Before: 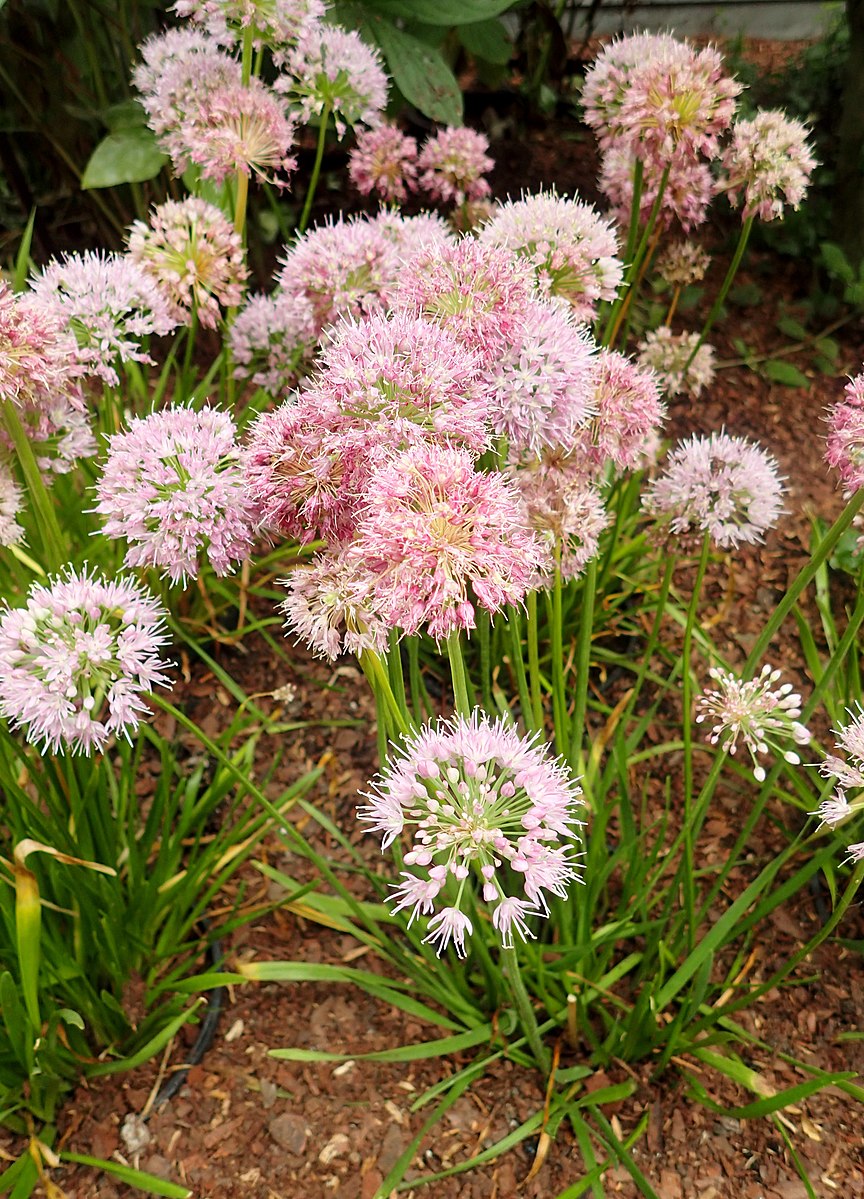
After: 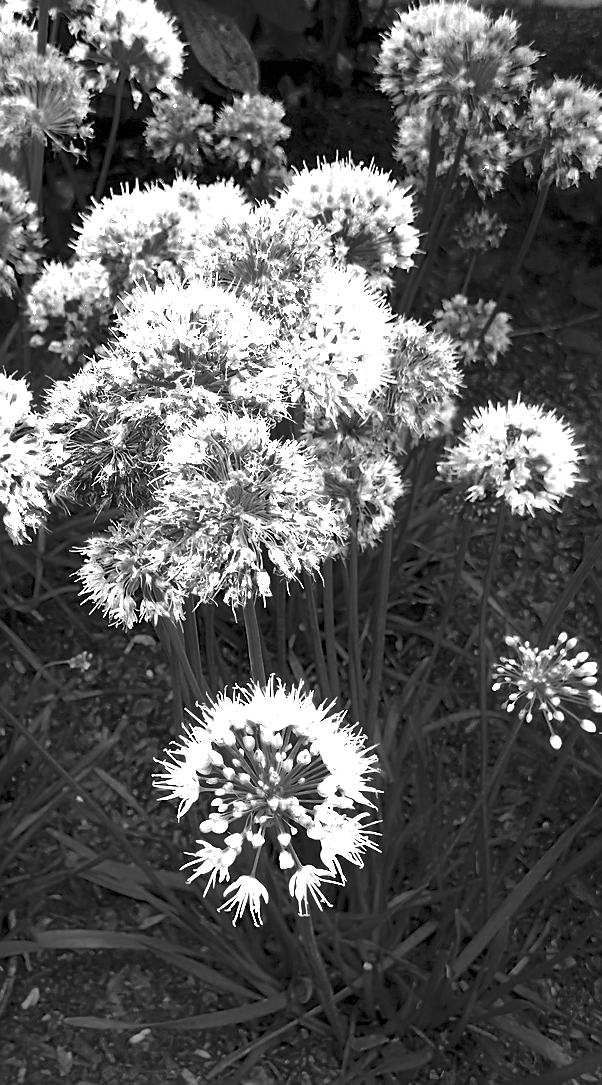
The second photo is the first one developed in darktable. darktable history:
exposure: black level correction 0, exposure 1.124 EV, compensate highlight preservation false
tone equalizer: on, module defaults
color zones: curves: ch0 [(0.287, 0.048) (0.493, 0.484) (0.737, 0.816)]; ch1 [(0, 0) (0.143, 0) (0.286, 0) (0.429, 0) (0.571, 0) (0.714, 0) (0.857, 0)]
crop and rotate: left 23.673%, top 2.676%, right 6.644%, bottom 6.781%
sharpen: on, module defaults
color balance rgb: highlights gain › luminance 15.355%, highlights gain › chroma 7.079%, highlights gain › hue 126.1°, linear chroma grading › global chroma 39.802%, perceptual saturation grading › global saturation 20%, perceptual saturation grading › highlights -24.756%, perceptual saturation grading › shadows 50.202%, global vibrance 20%
color calibration: illuminant as shot in camera, x 0.358, y 0.373, temperature 4628.91 K
